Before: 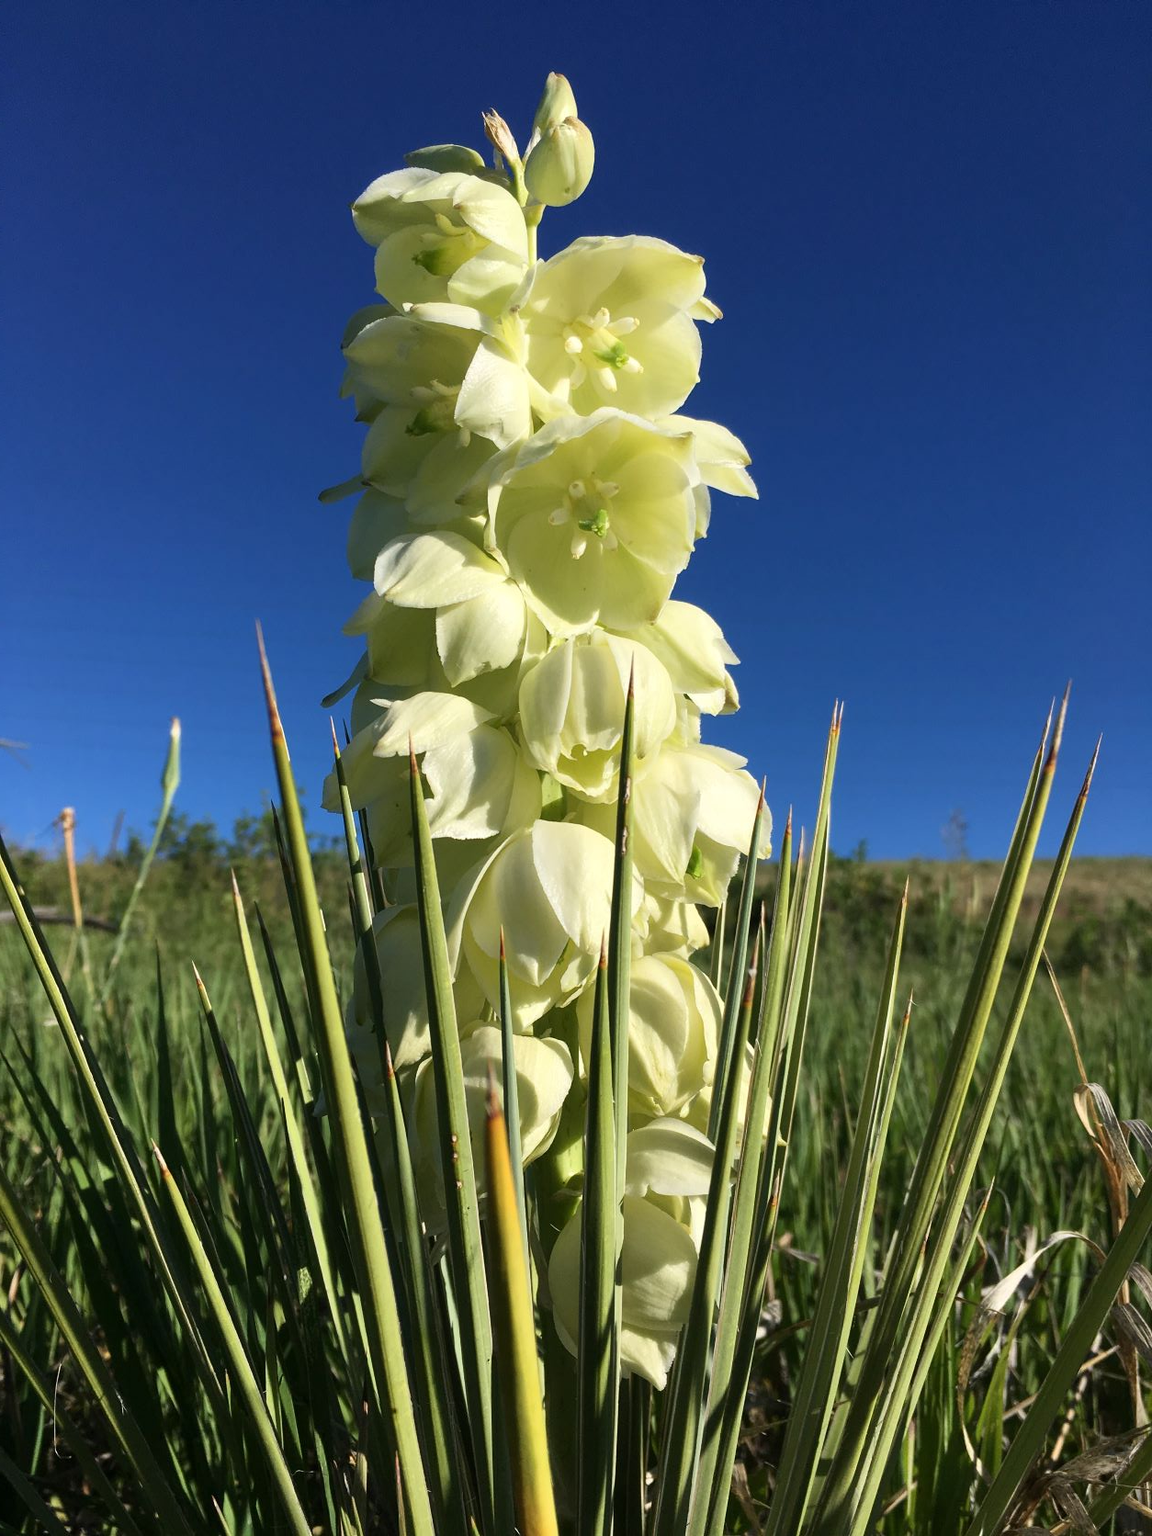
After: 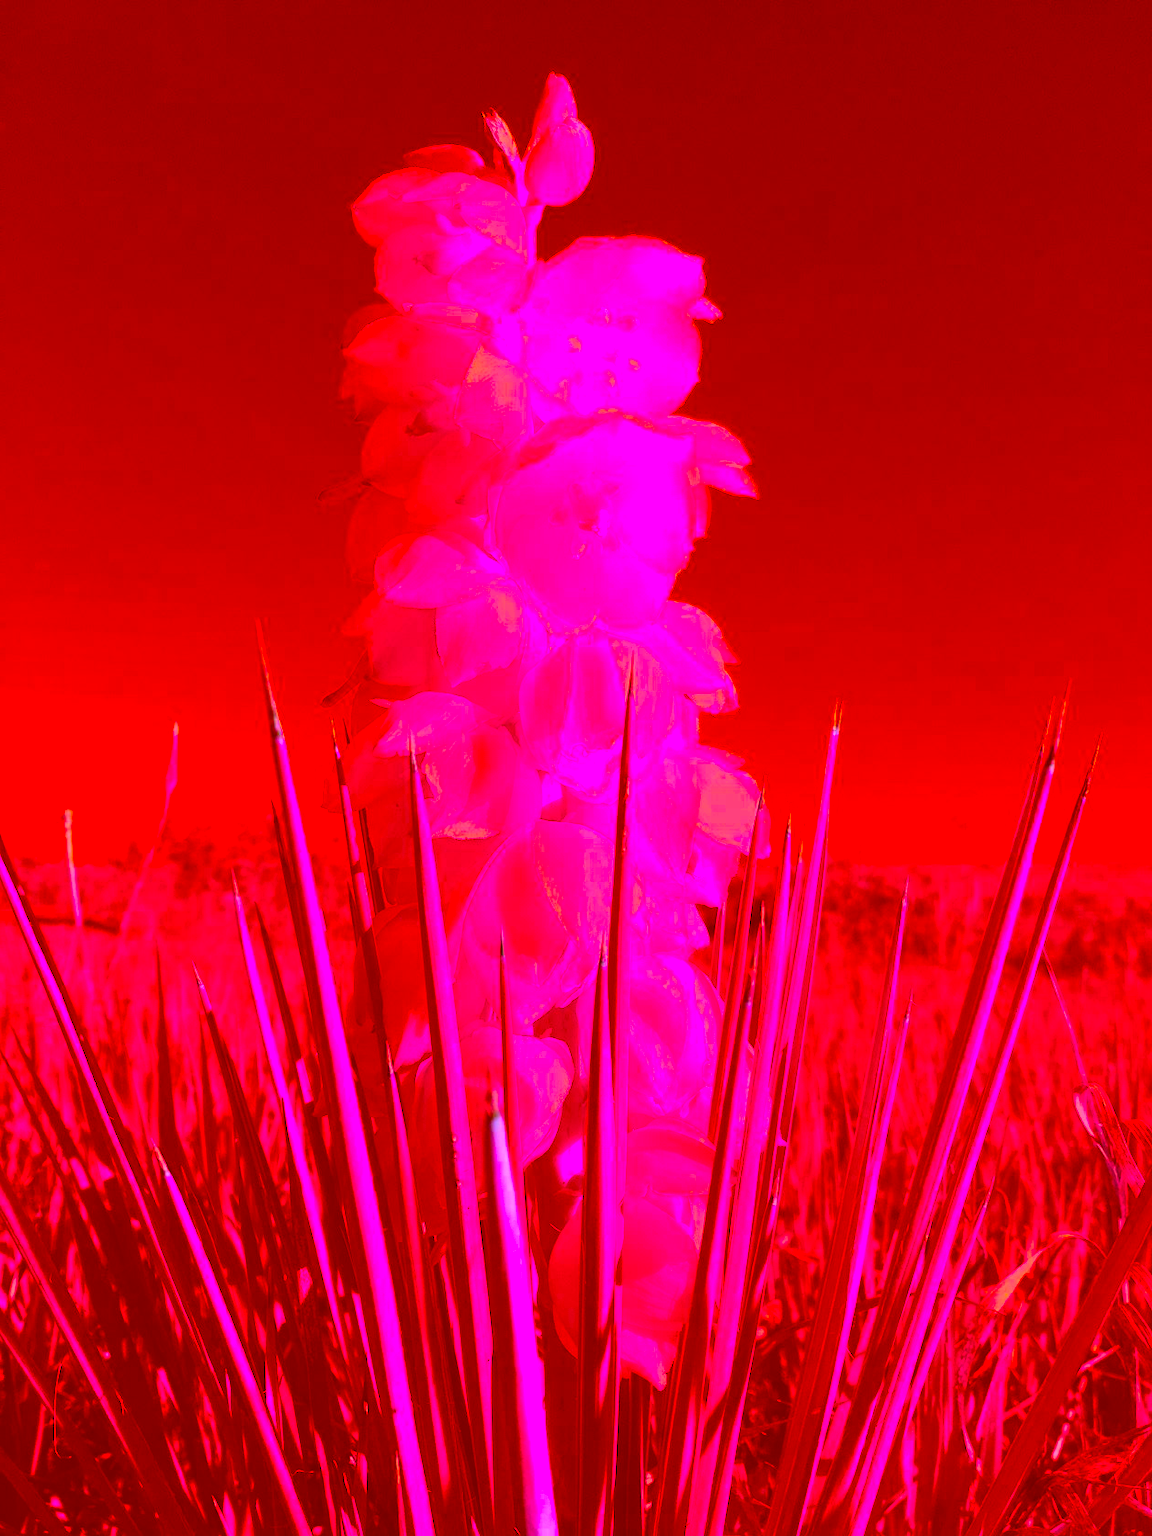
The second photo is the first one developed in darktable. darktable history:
color correction: highlights a* -39.4, highlights b* -39.29, shadows a* -39.67, shadows b* -39.4, saturation -2.96
